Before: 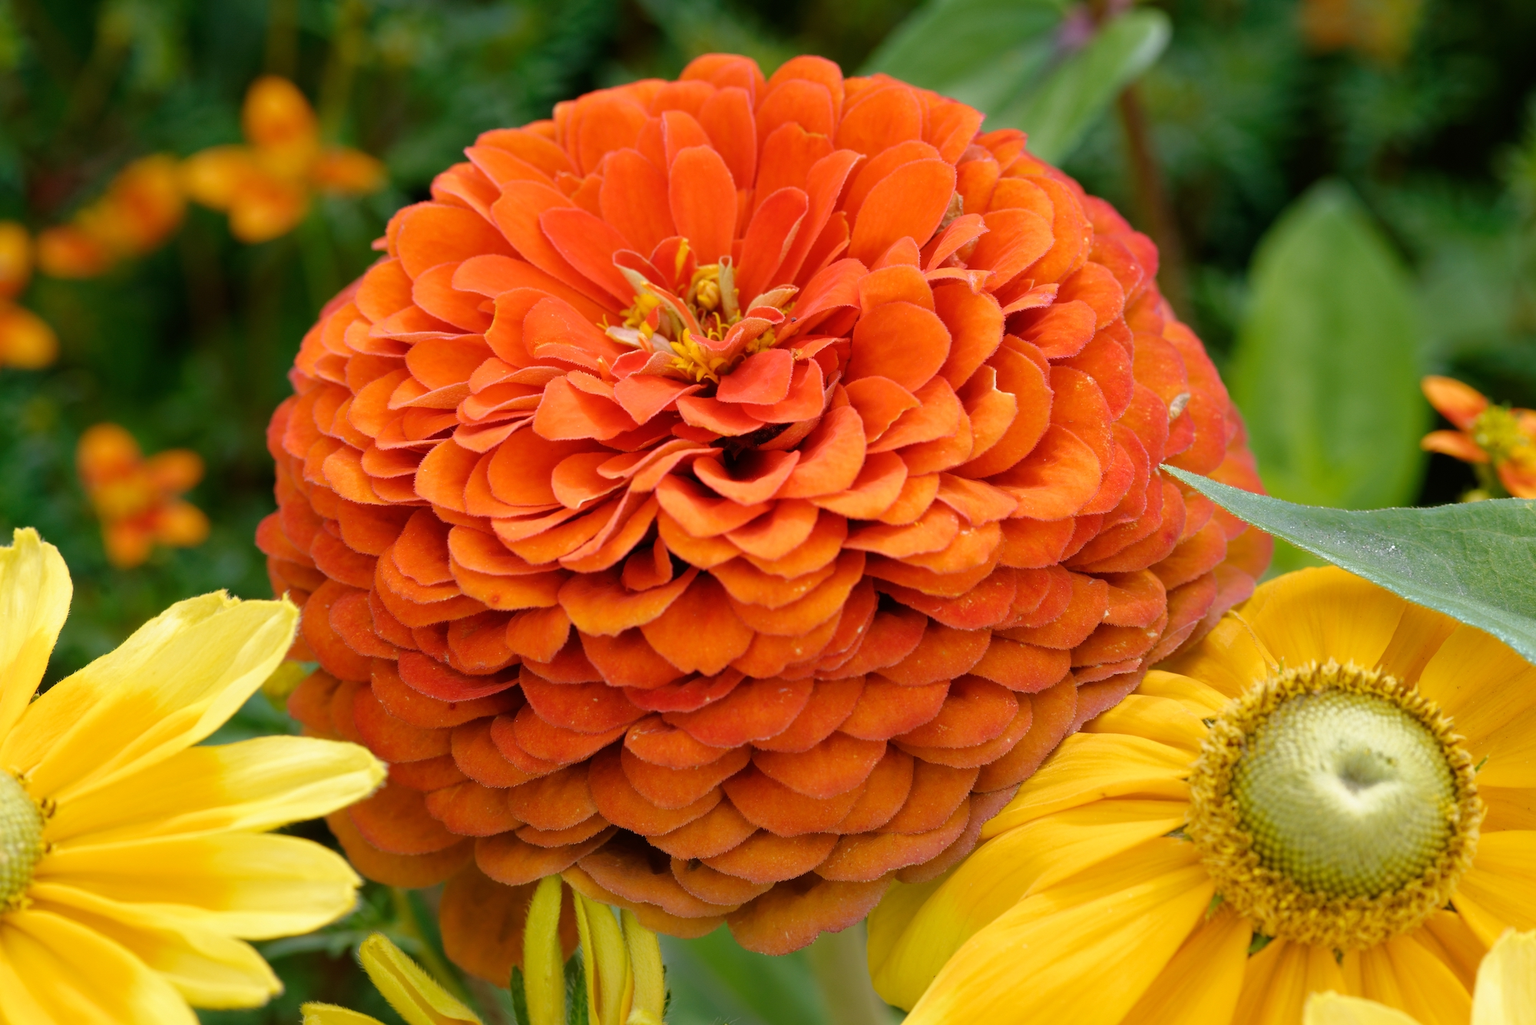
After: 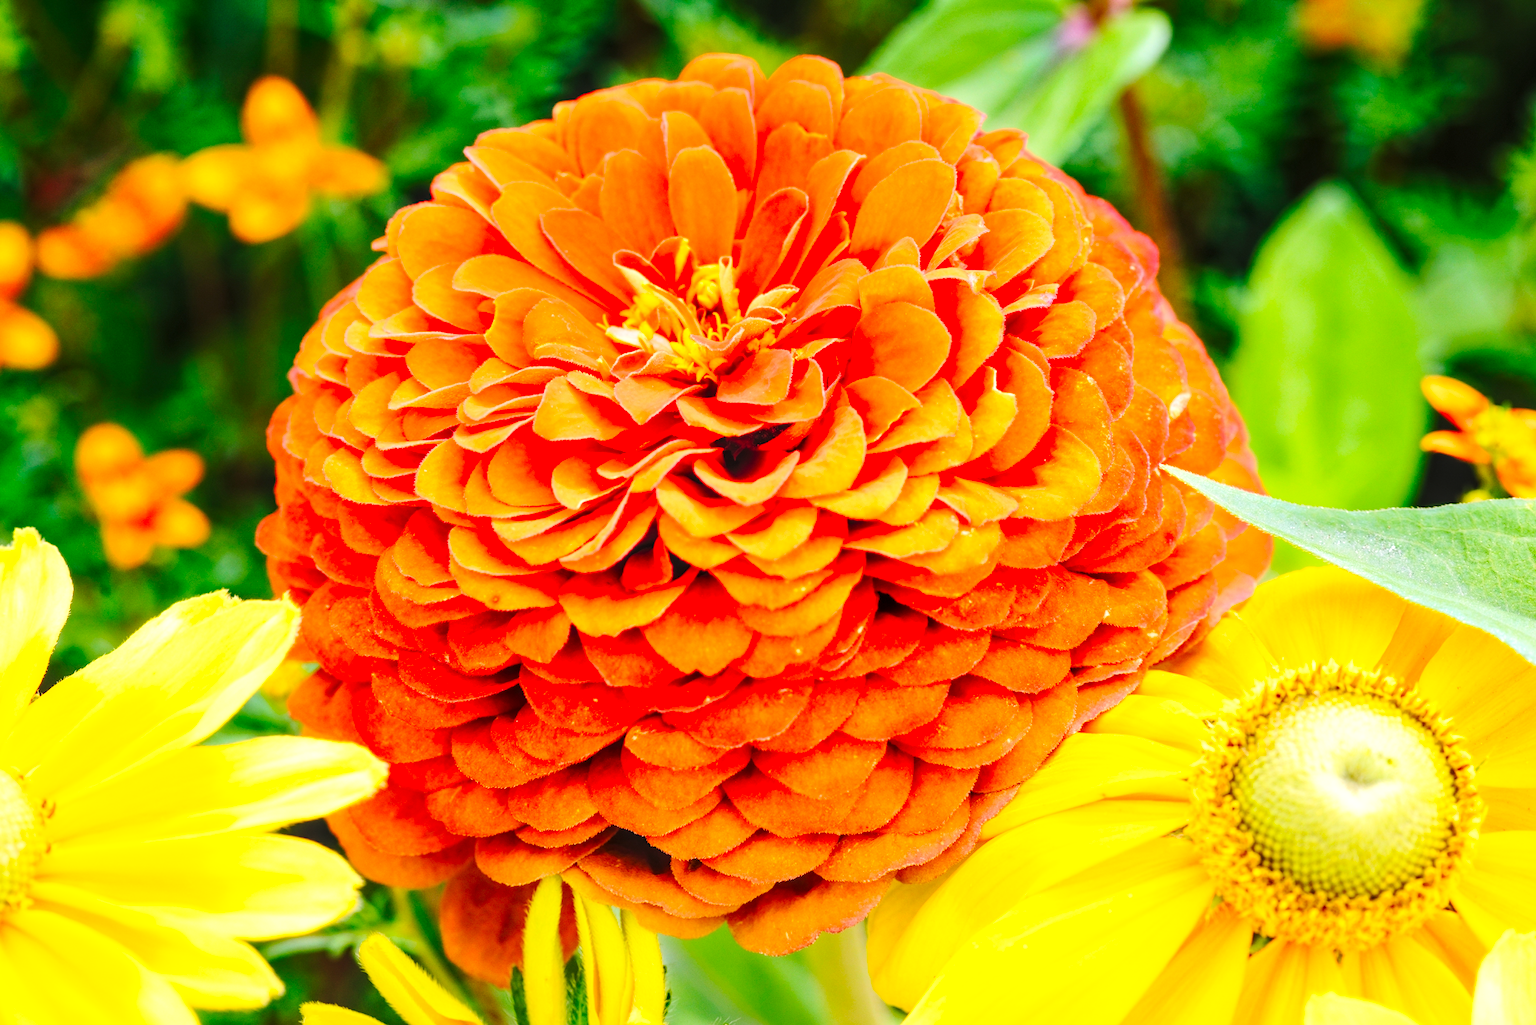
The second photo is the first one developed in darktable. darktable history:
base curve: curves: ch0 [(0, 0) (0.028, 0.03) (0.121, 0.232) (0.46, 0.748) (0.859, 0.968) (1, 1)], preserve colors none
local contrast: on, module defaults
contrast brightness saturation: contrast 0.24, brightness 0.26, saturation 0.39
